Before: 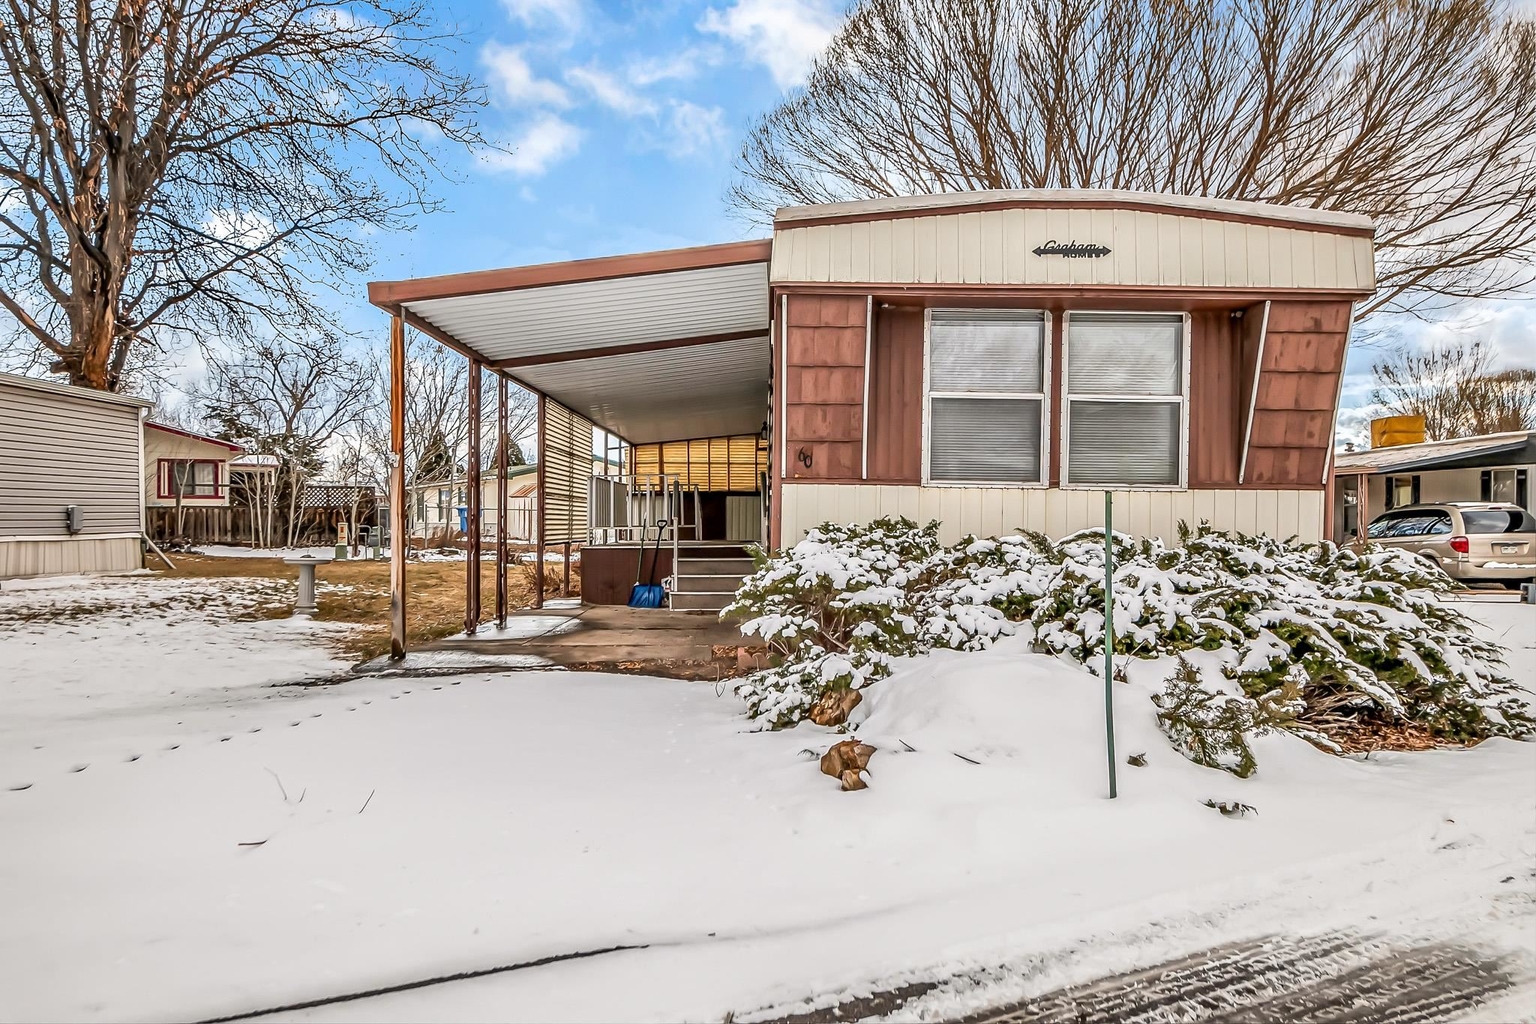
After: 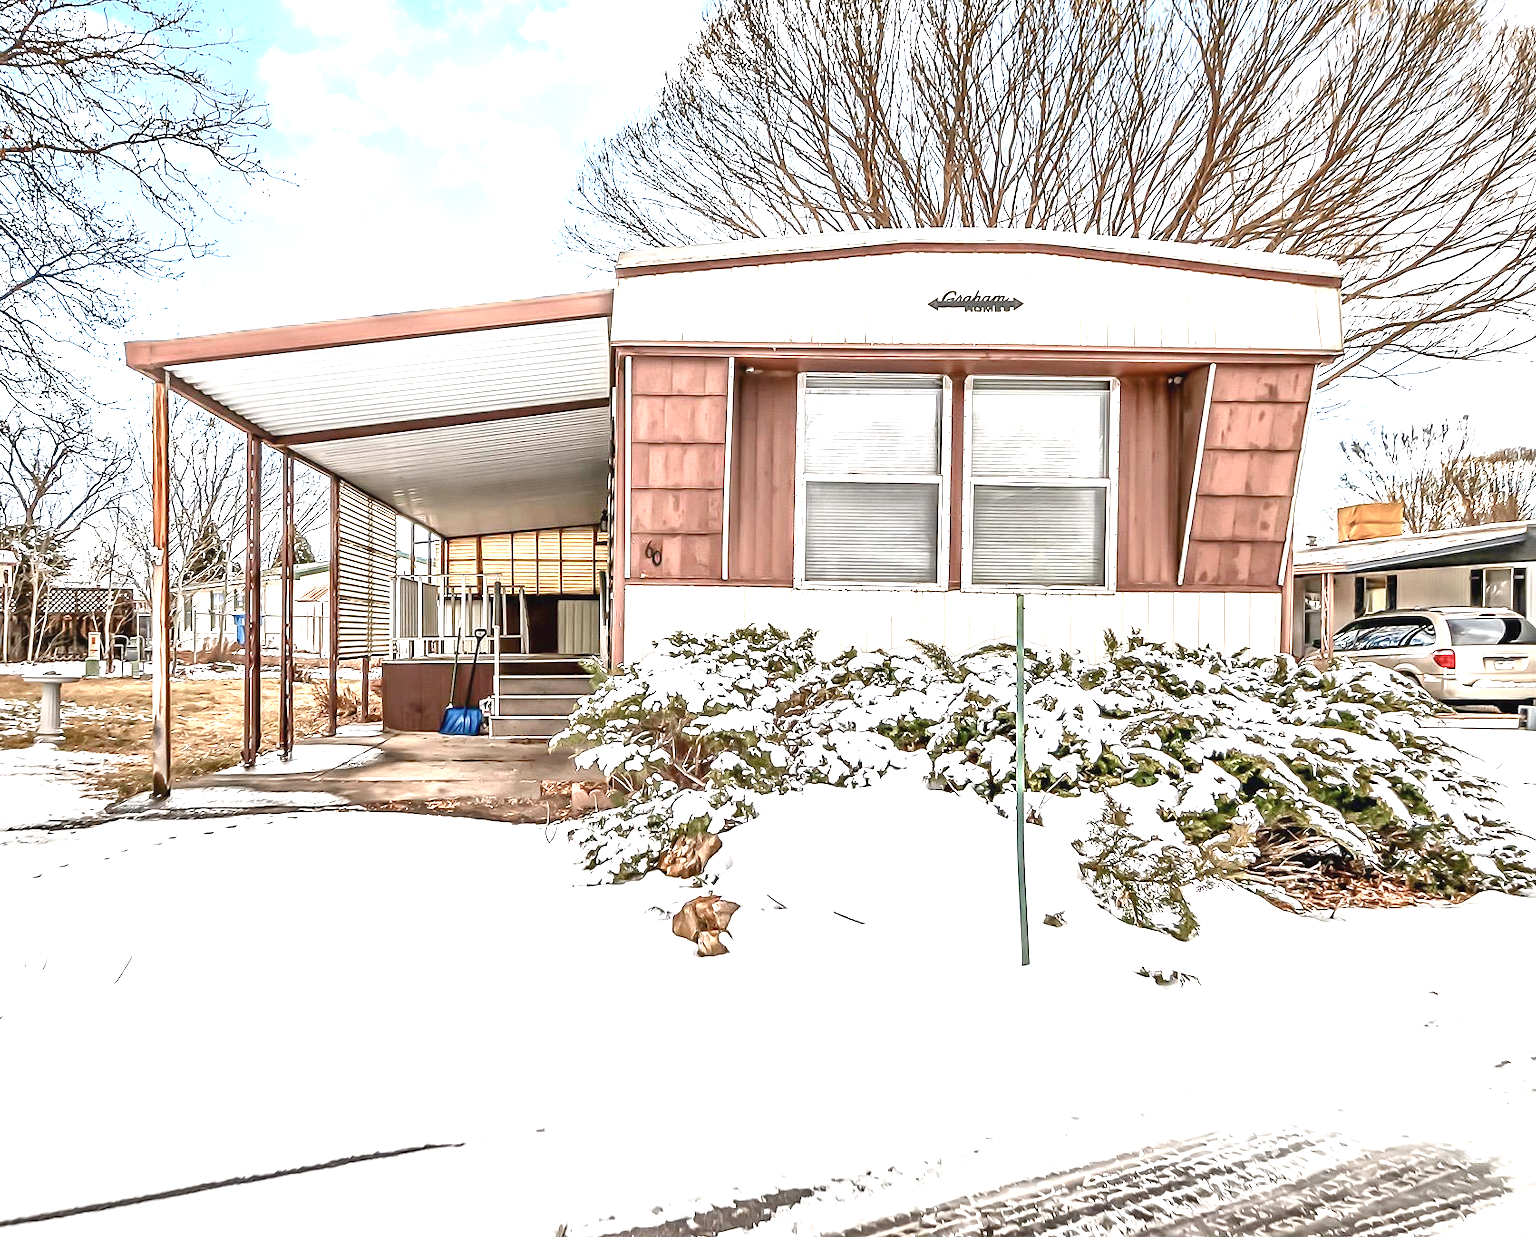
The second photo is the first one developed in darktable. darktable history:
exposure: black level correction -0.002, exposure 1.355 EV, compensate highlight preservation false
crop: left 17.251%, bottom 0.029%
tone equalizer: on, module defaults
color balance rgb: perceptual saturation grading › global saturation -10.918%, perceptual saturation grading › highlights -27.125%, perceptual saturation grading › shadows 20.939%
